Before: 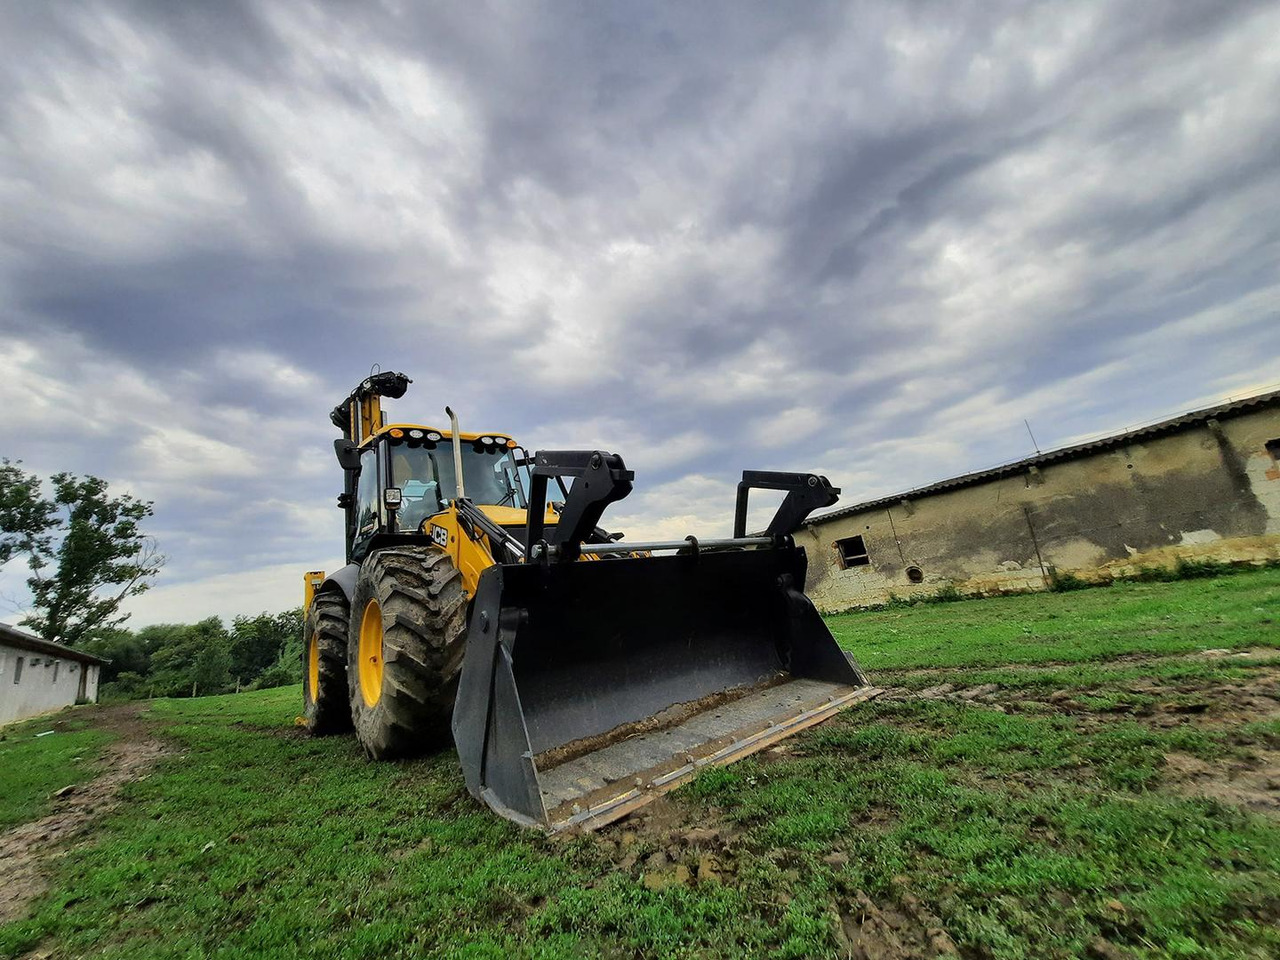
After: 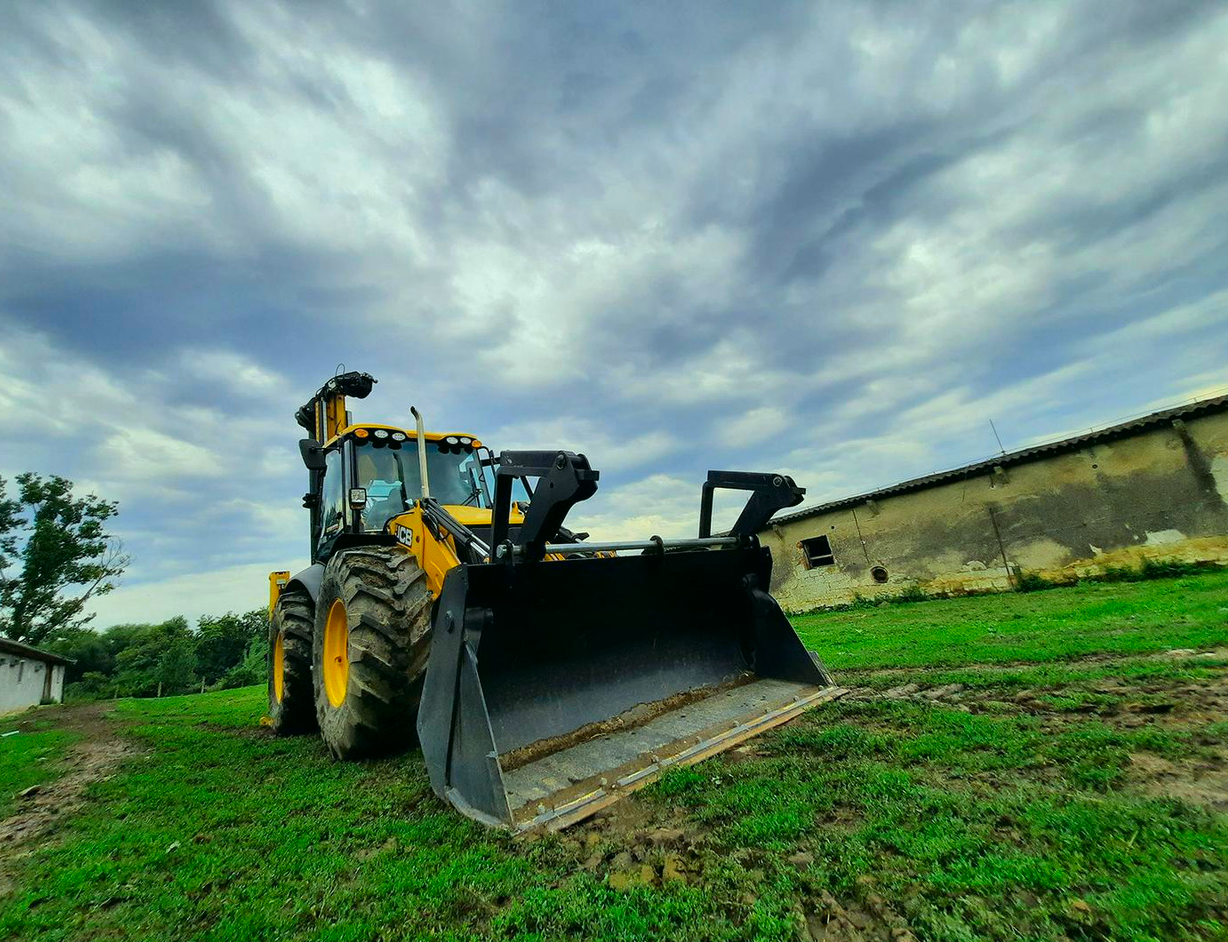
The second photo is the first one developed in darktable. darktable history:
exposure: compensate exposure bias true, compensate highlight preservation false
color correction: highlights a* -7.48, highlights b* 1.05, shadows a* -3.46, saturation 1.38
crop and rotate: left 2.738%, right 1.253%, bottom 1.791%
